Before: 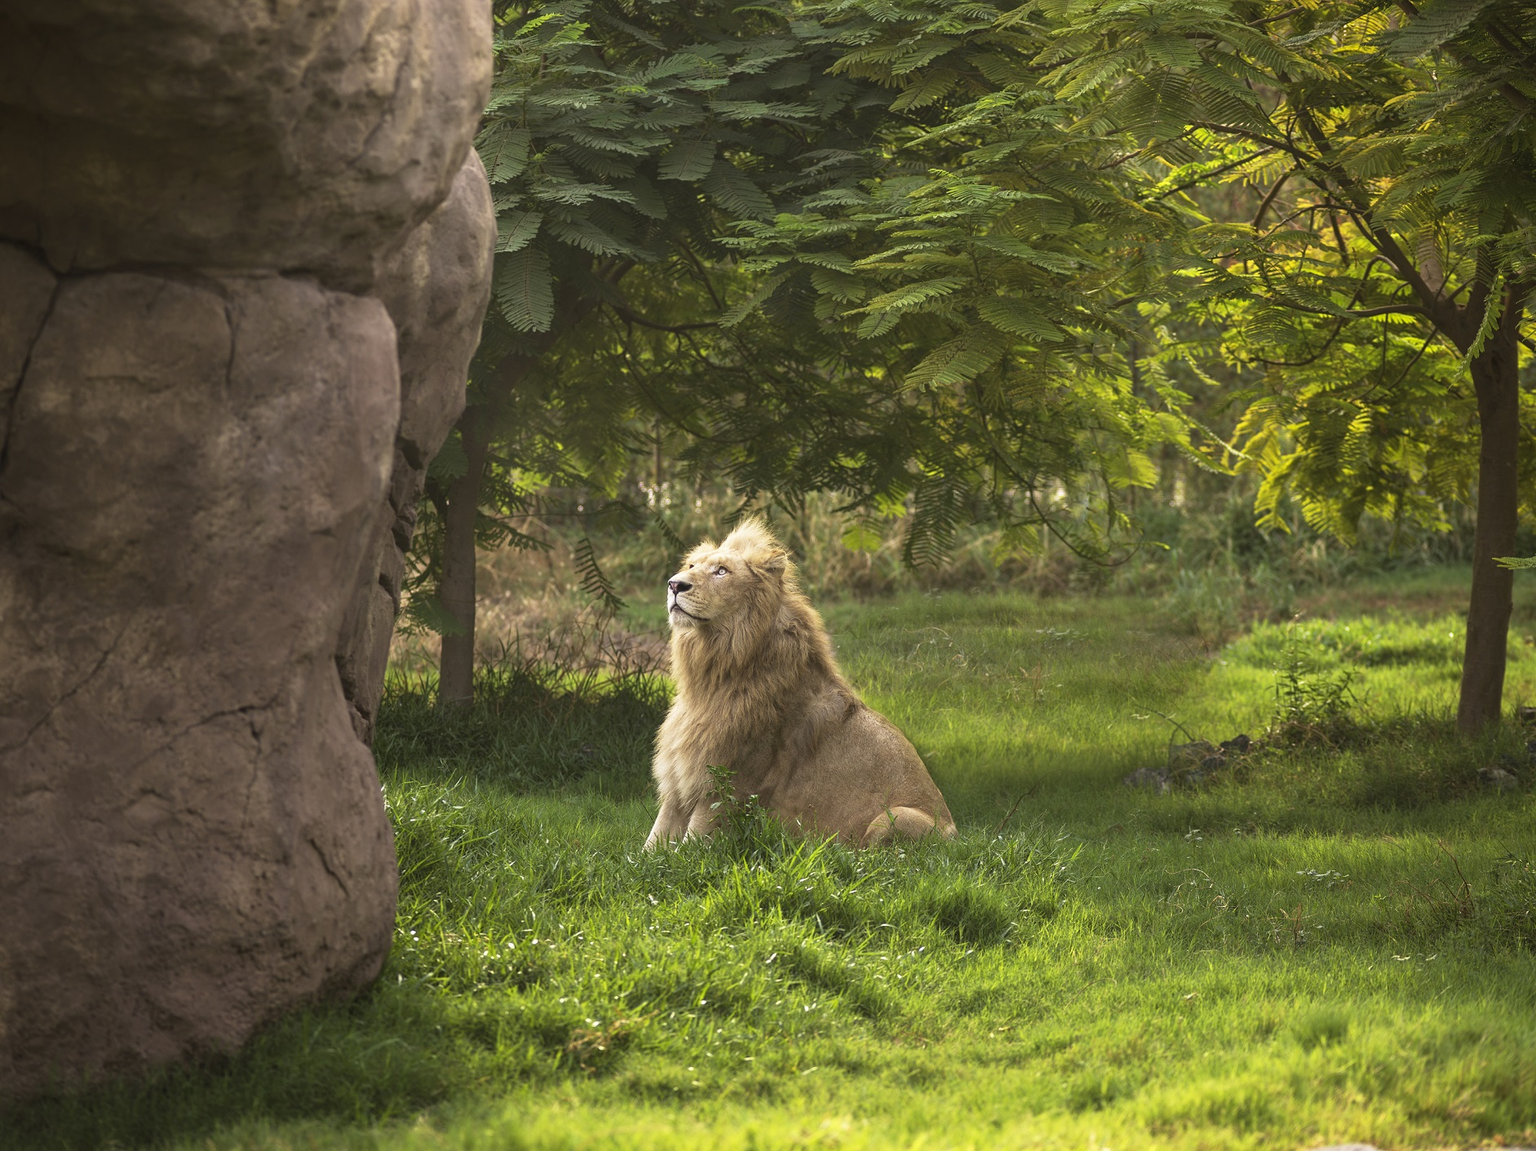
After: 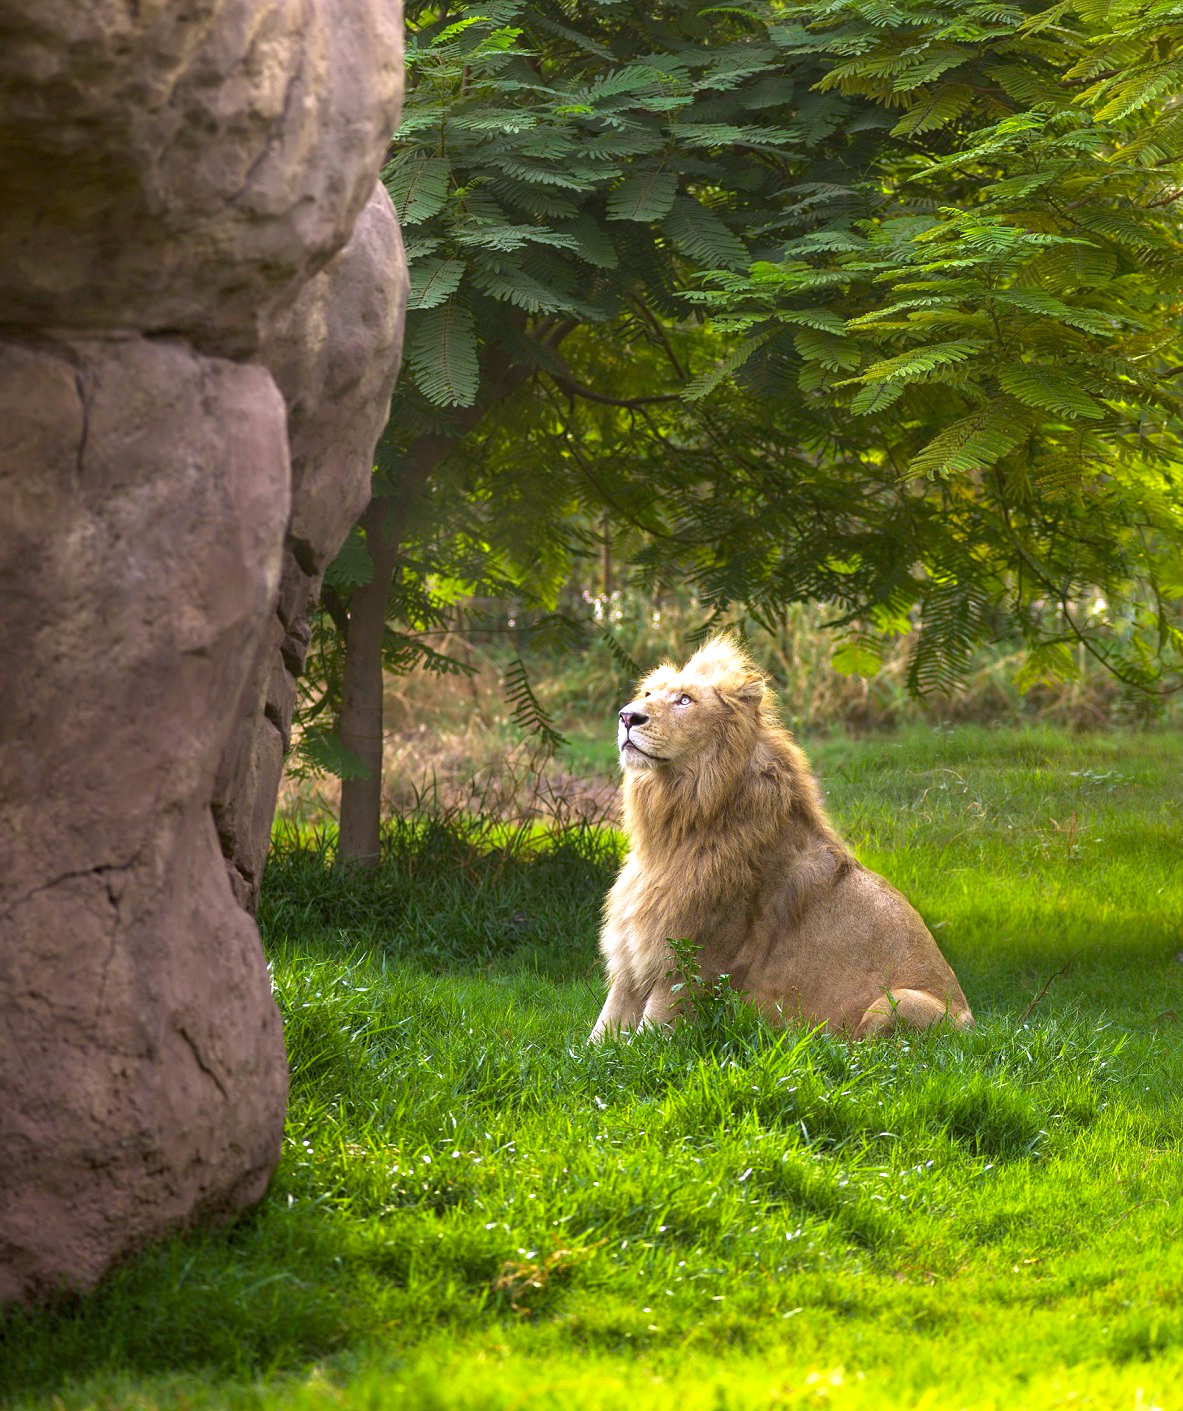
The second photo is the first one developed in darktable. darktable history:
crop: left 10.644%, right 26.528%
exposure: black level correction 0.005, exposure 0.417 EV, compensate highlight preservation false
color balance rgb: perceptual saturation grading › global saturation 20%, global vibrance 20%
white balance: red 0.967, blue 1.119, emerald 0.756
